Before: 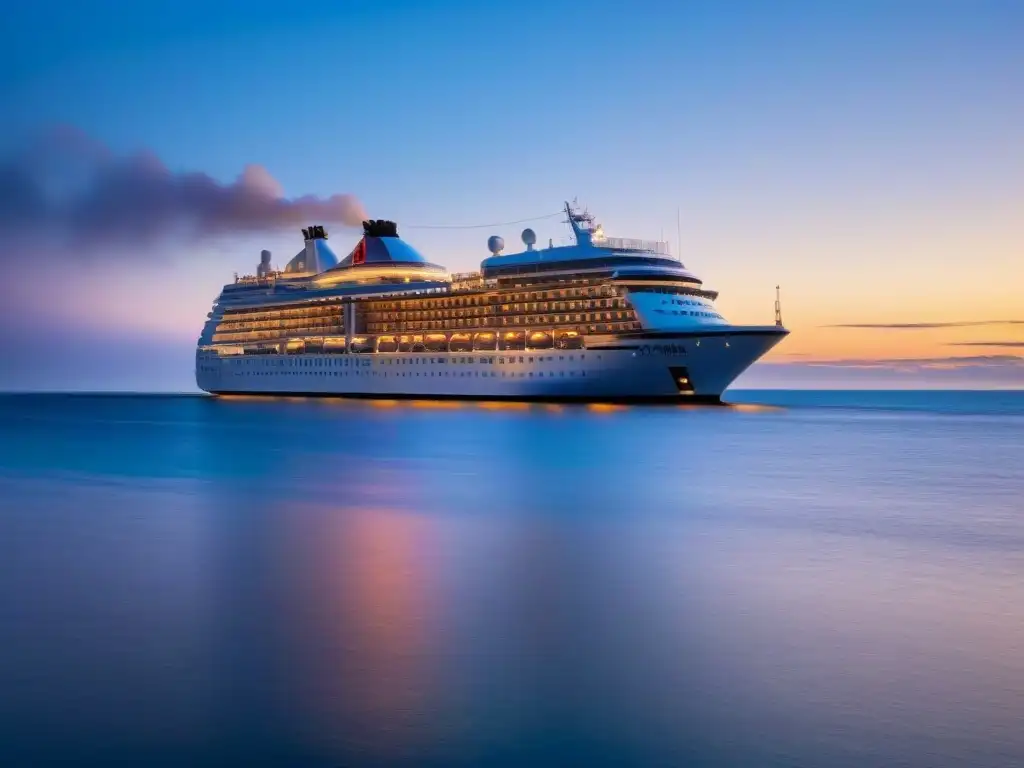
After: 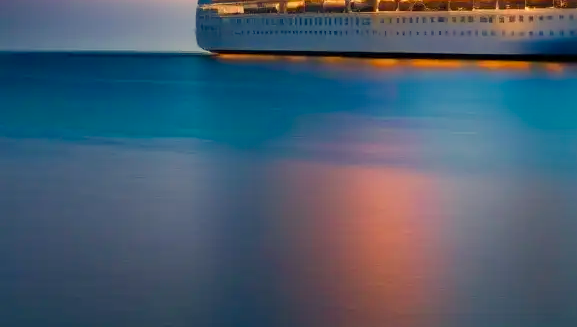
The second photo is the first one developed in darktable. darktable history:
crop: top 44.483%, right 43.593%, bottom 12.892%
white balance: red 1.08, blue 0.791
color balance rgb: perceptual saturation grading › global saturation 20%, perceptual saturation grading › highlights -25%, perceptual saturation grading › shadows 25%
